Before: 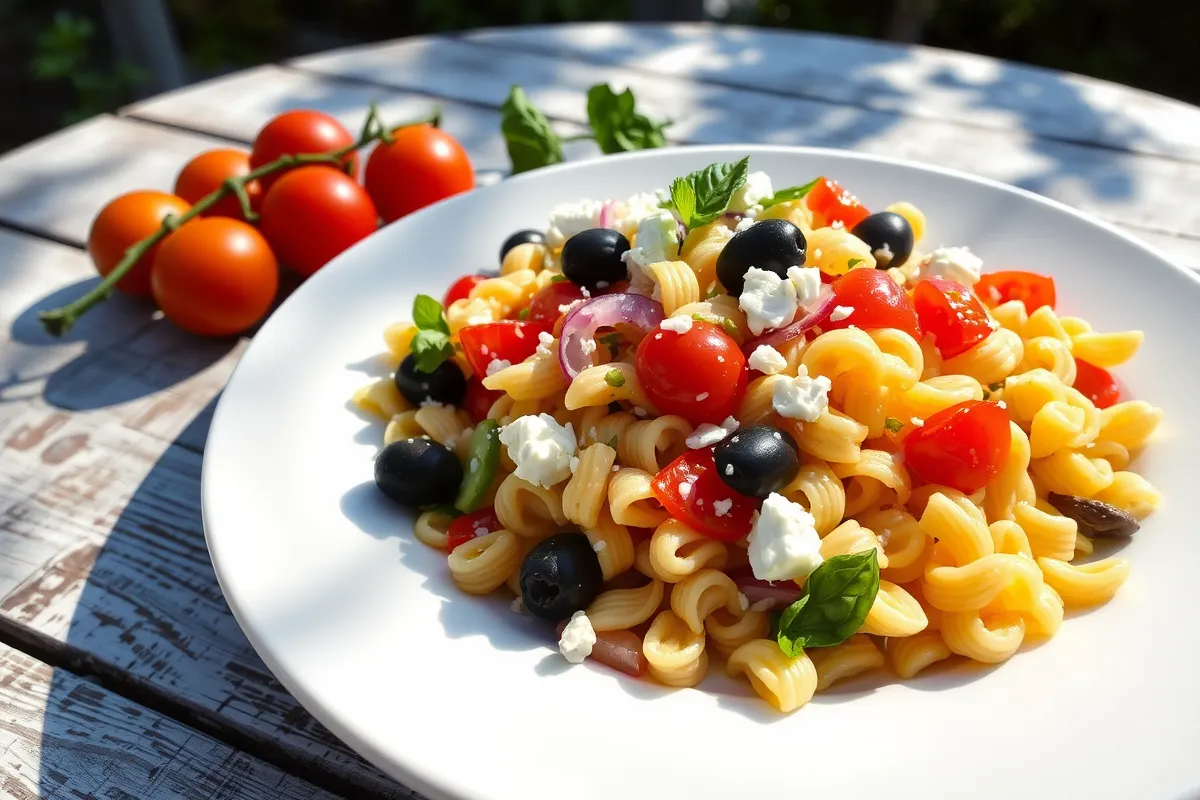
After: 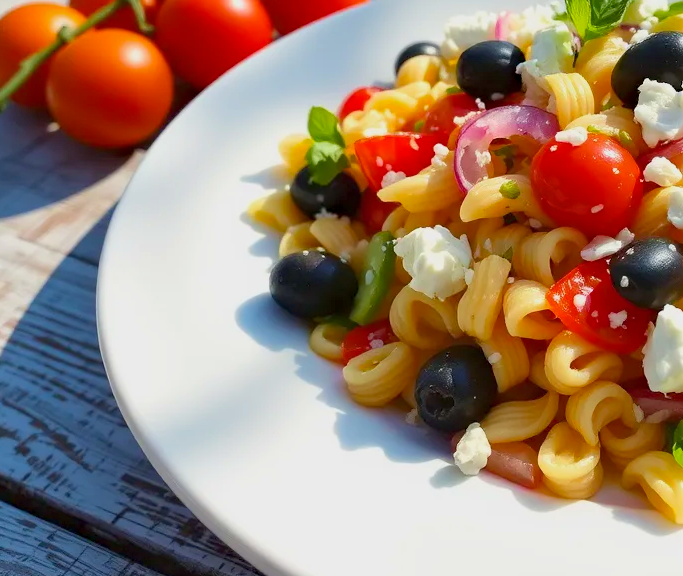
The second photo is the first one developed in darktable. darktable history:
haze removal: adaptive false
velvia: on, module defaults
exposure: exposure 0.295 EV, compensate exposure bias true, compensate highlight preservation false
crop: left 8.791%, top 23.551%, right 34.28%, bottom 4.243%
color balance rgb: linear chroma grading › mid-tones 7.501%, perceptual saturation grading › global saturation 10.509%, contrast -20.014%
